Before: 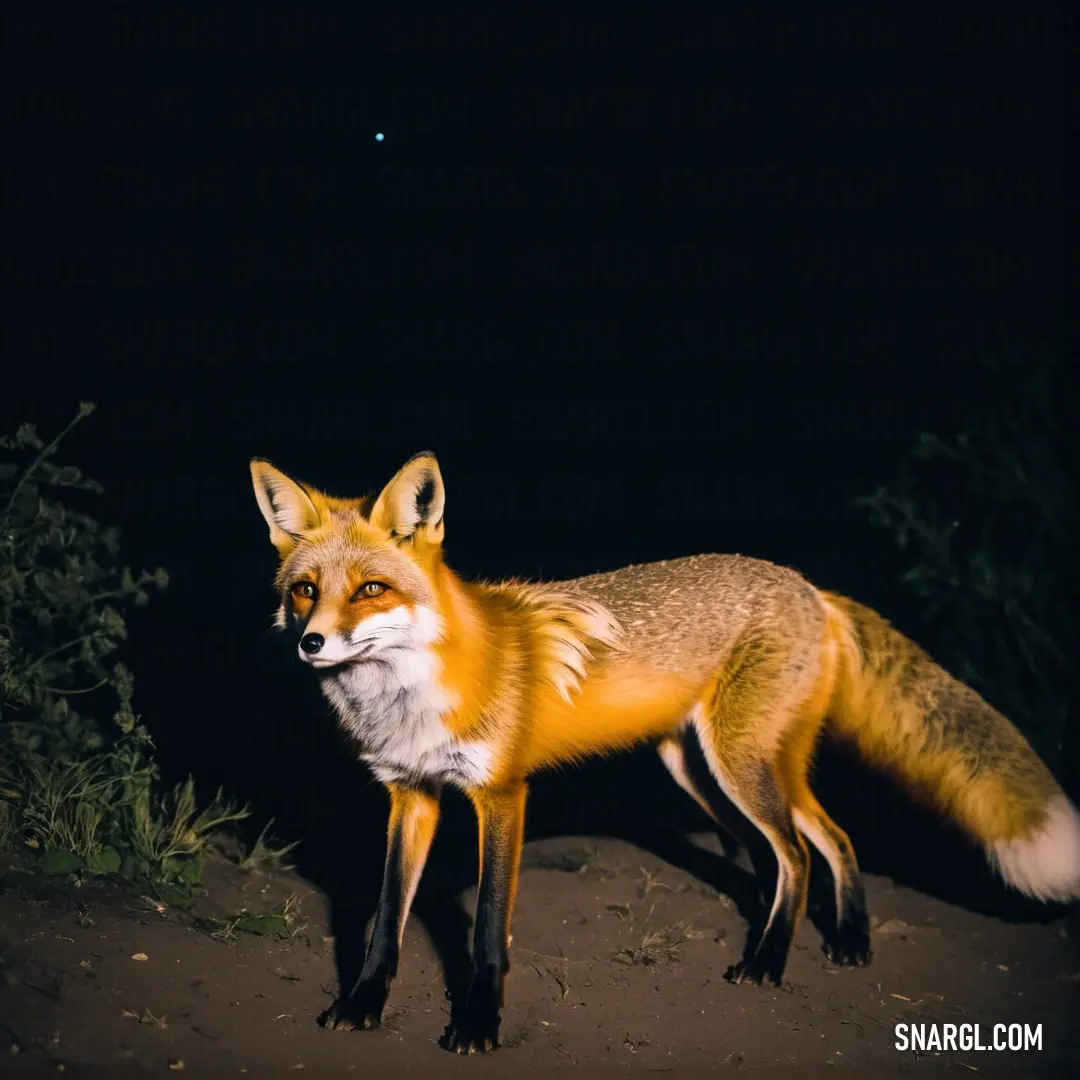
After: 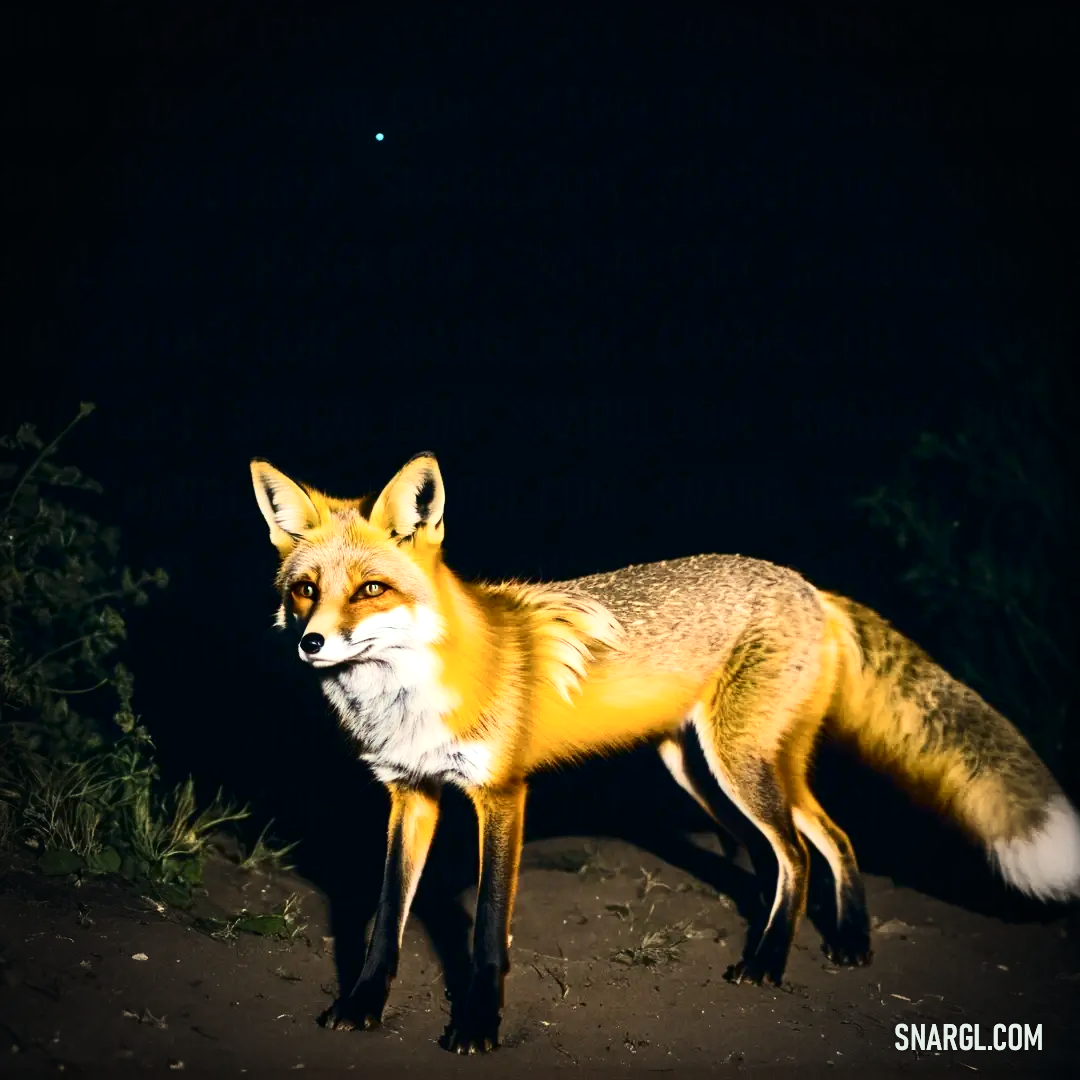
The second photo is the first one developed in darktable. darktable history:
color correction: highlights a* -7.91, highlights b* 3.2
vignetting: fall-off start 88.28%, fall-off radius 25.4%, brightness -0.281, unbound false
exposure: black level correction 0, exposure 0.5 EV, compensate exposure bias true, compensate highlight preservation false
contrast brightness saturation: contrast 0.293
